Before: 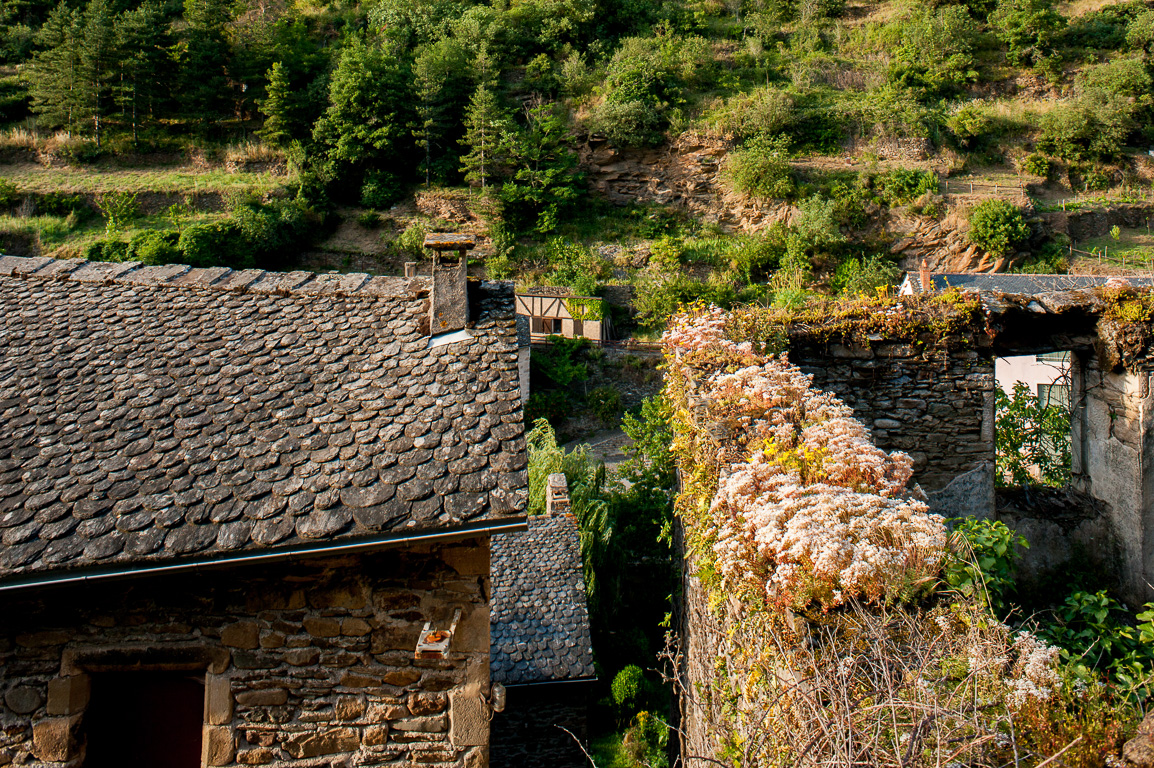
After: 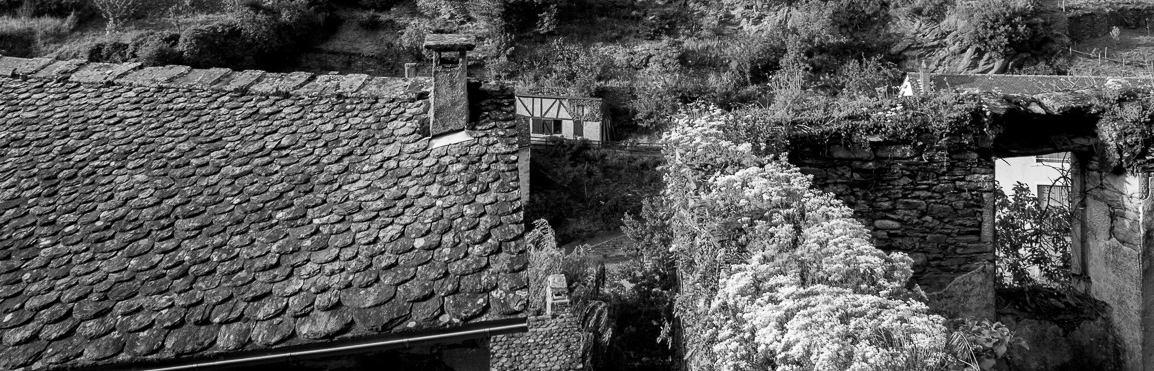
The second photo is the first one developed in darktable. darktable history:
crop and rotate: top 25.951%, bottom 25.709%
color calibration: output gray [0.23, 0.37, 0.4, 0], illuminant custom, x 0.367, y 0.392, temperature 4439.66 K
